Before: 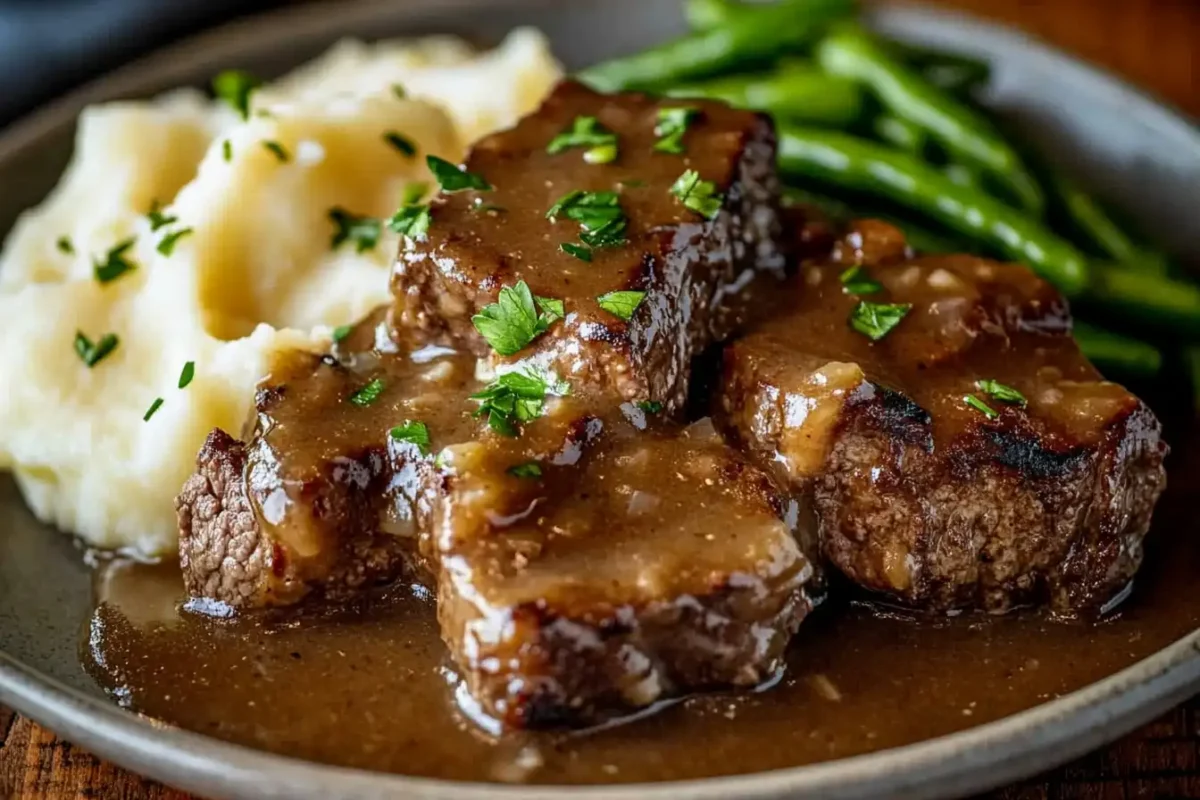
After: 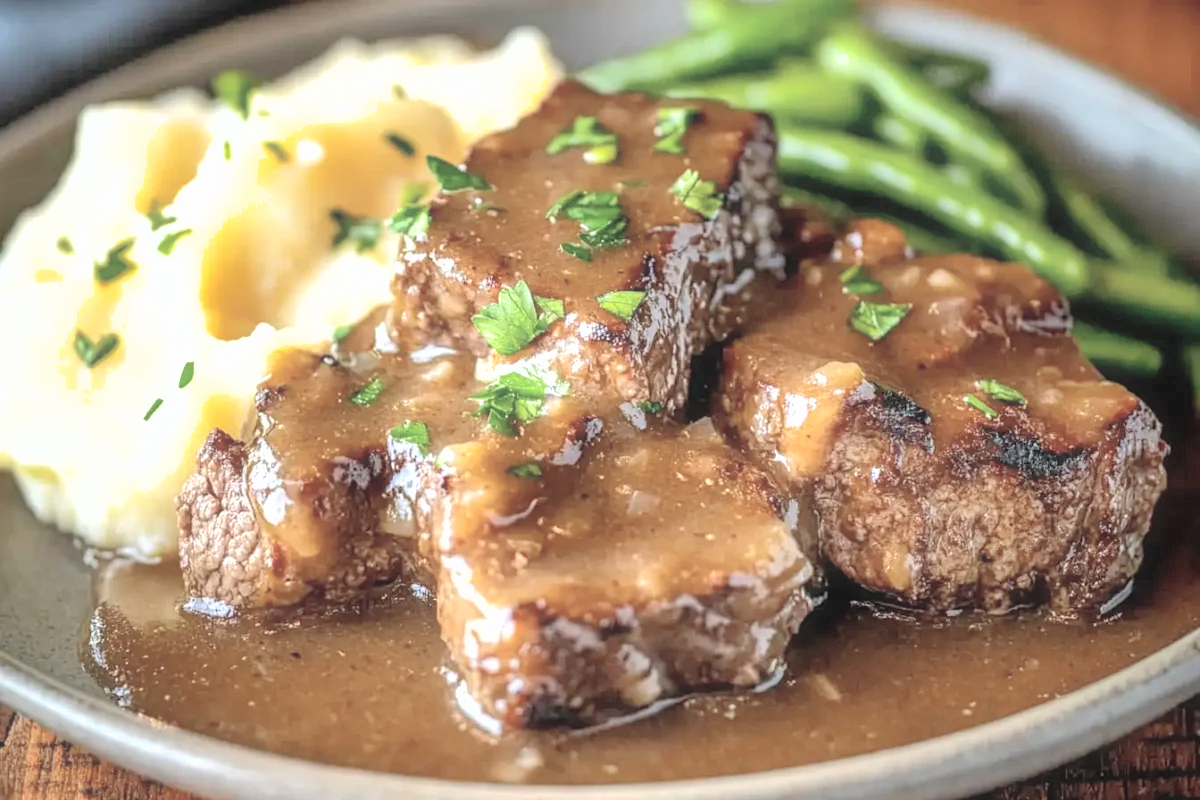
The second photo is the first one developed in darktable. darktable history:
shadows and highlights: on, module defaults
contrast equalizer: y [[0.5, 0.486, 0.447, 0.446, 0.489, 0.5], [0.5 ×6], [0.5 ×6], [0 ×6], [0 ×6]]
exposure: black level correction 0, exposure 0.9 EV, compensate highlight preservation false
global tonemap: drago (0.7, 100)
contrast brightness saturation: contrast 0.1, saturation -0.3
